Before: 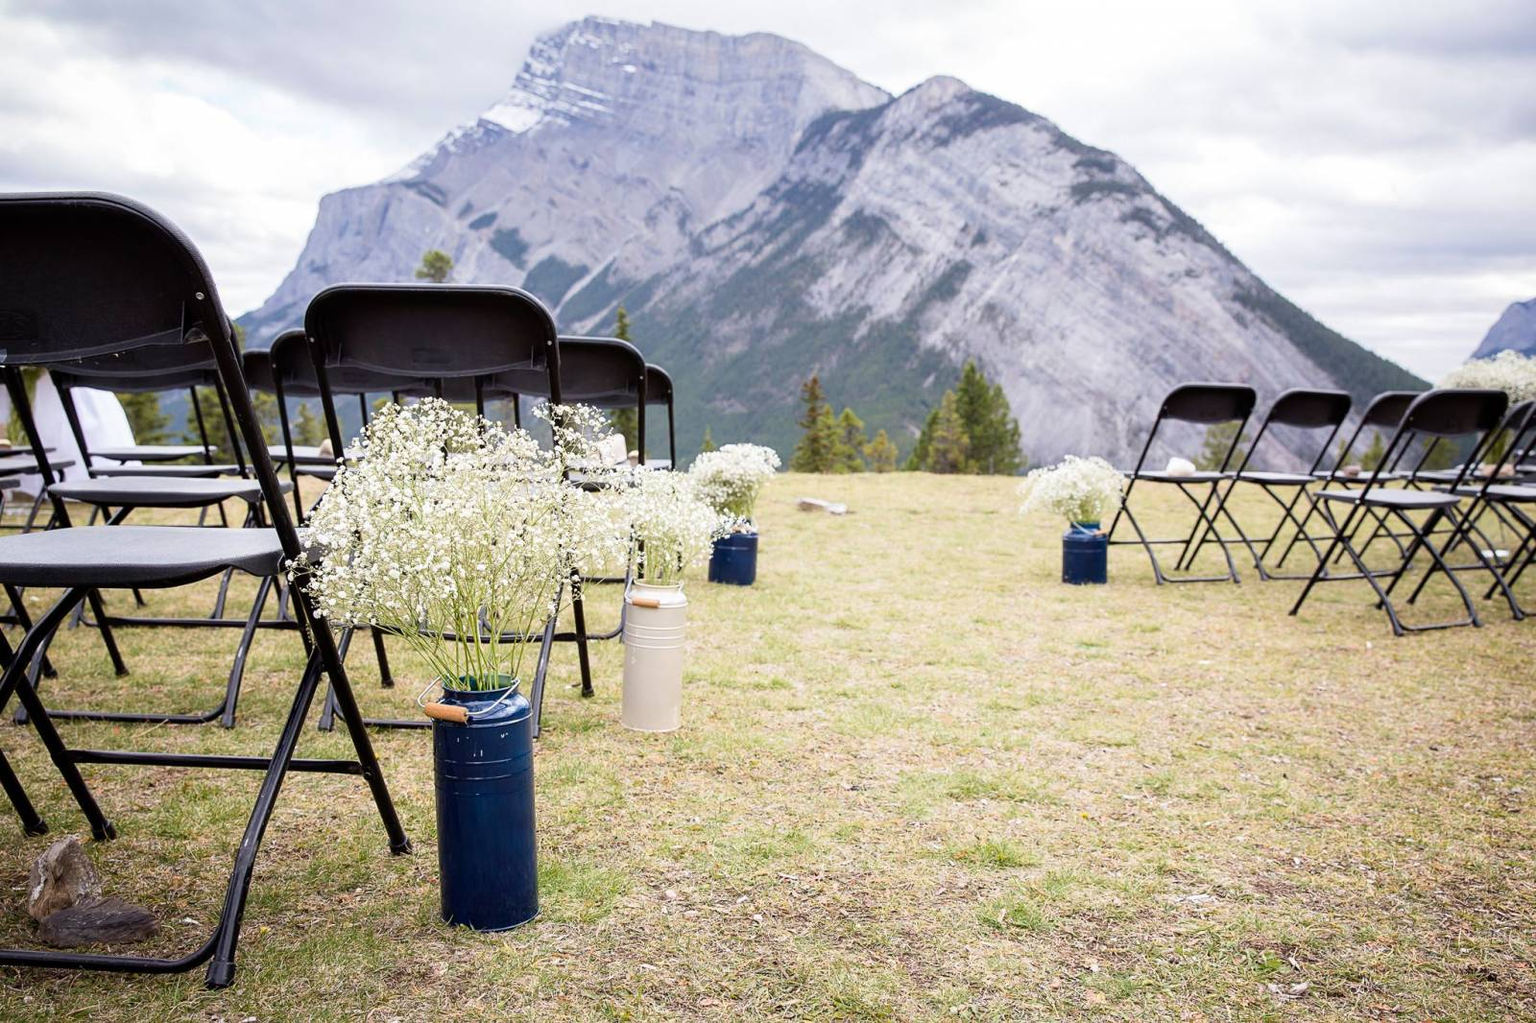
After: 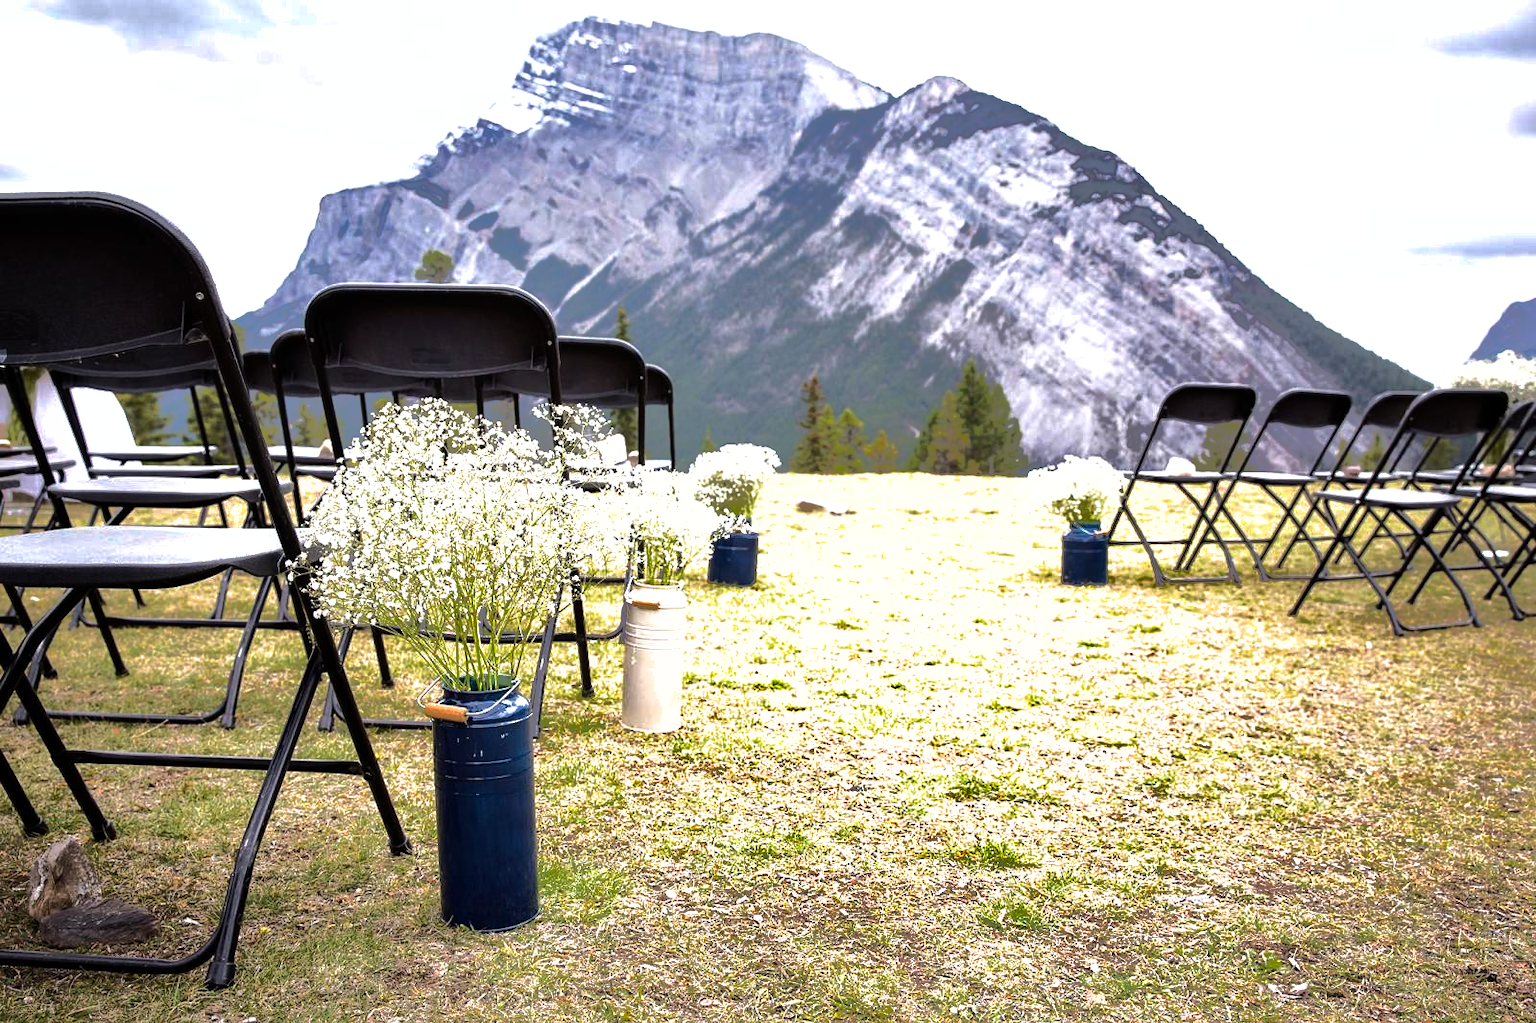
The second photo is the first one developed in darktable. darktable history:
shadows and highlights: shadows 25, highlights -70
tone equalizer: -8 EV -0.75 EV, -7 EV -0.7 EV, -6 EV -0.6 EV, -5 EV -0.4 EV, -3 EV 0.4 EV, -2 EV 0.6 EV, -1 EV 0.7 EV, +0 EV 0.75 EV, edges refinement/feathering 500, mask exposure compensation -1.57 EV, preserve details no
